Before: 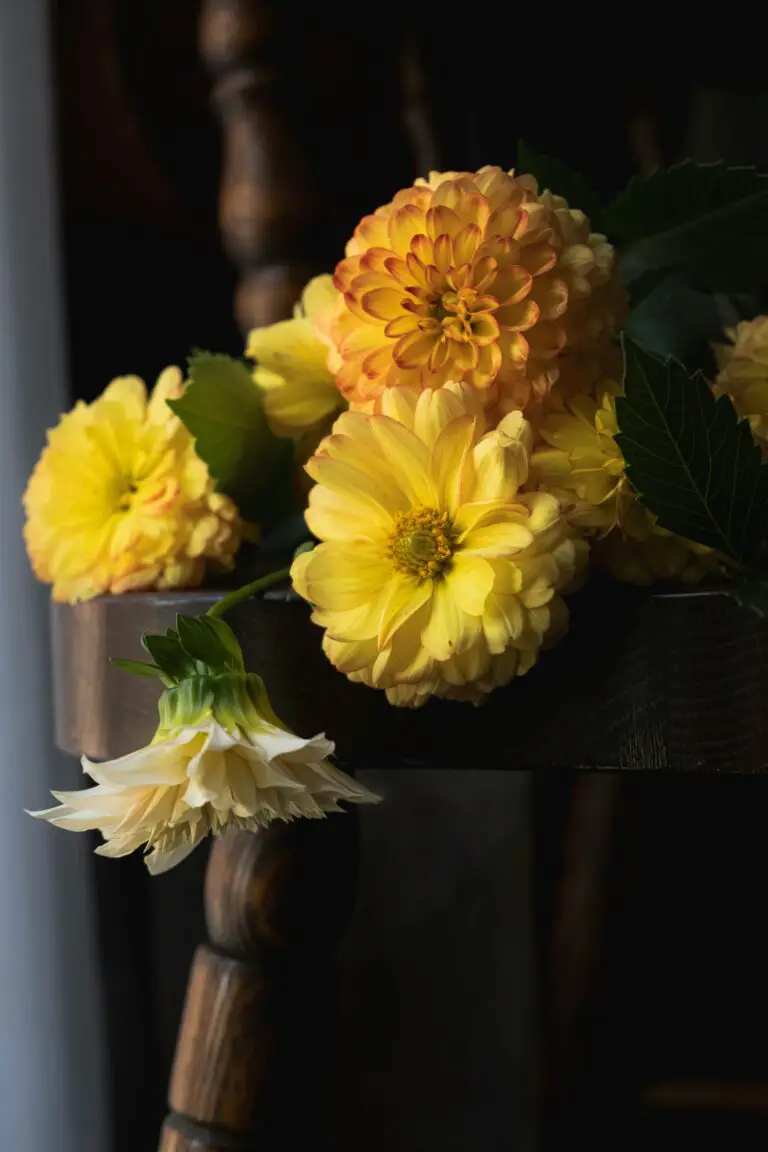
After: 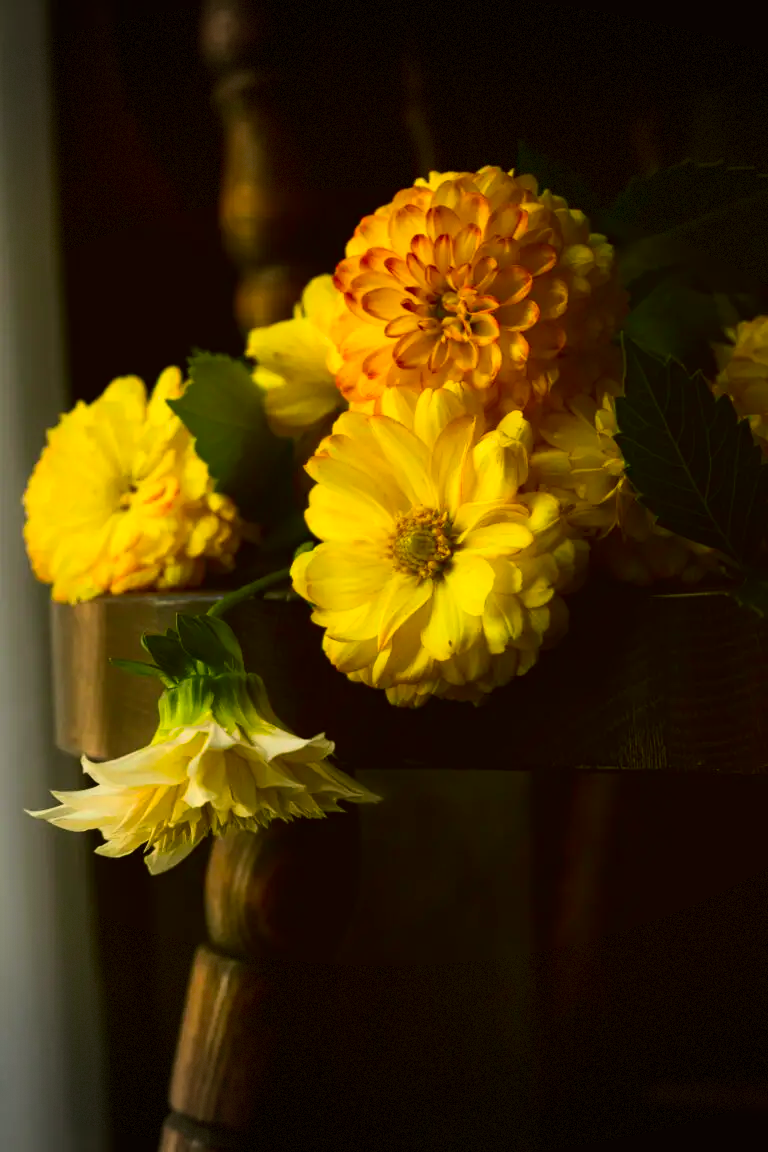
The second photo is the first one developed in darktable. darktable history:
color correction: highlights a* 0.162, highlights b* 29.53, shadows a* -0.162, shadows b* 21.09
vignetting: fall-off start 100%, brightness -0.406, saturation -0.3, width/height ratio 1.324, dithering 8-bit output, unbound false
contrast brightness saturation: contrast 0.16, saturation 0.32
bloom: size 3%, threshold 100%, strength 0%
